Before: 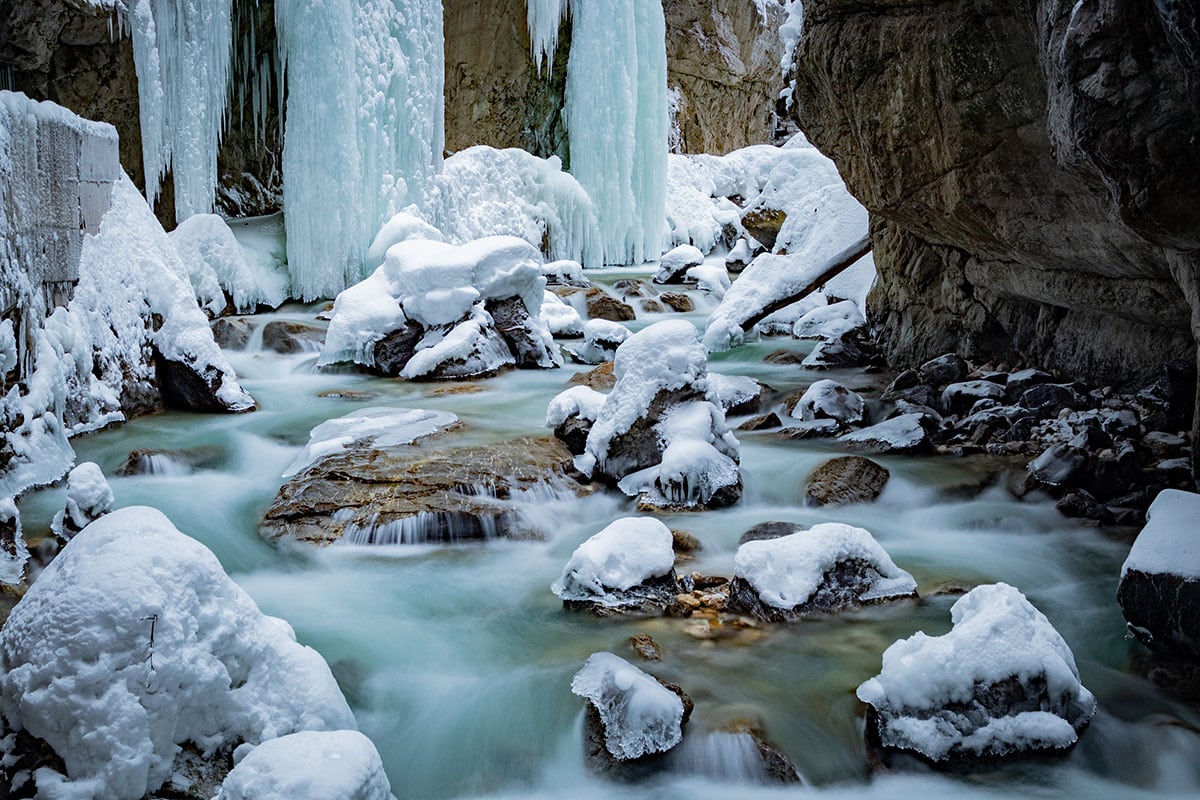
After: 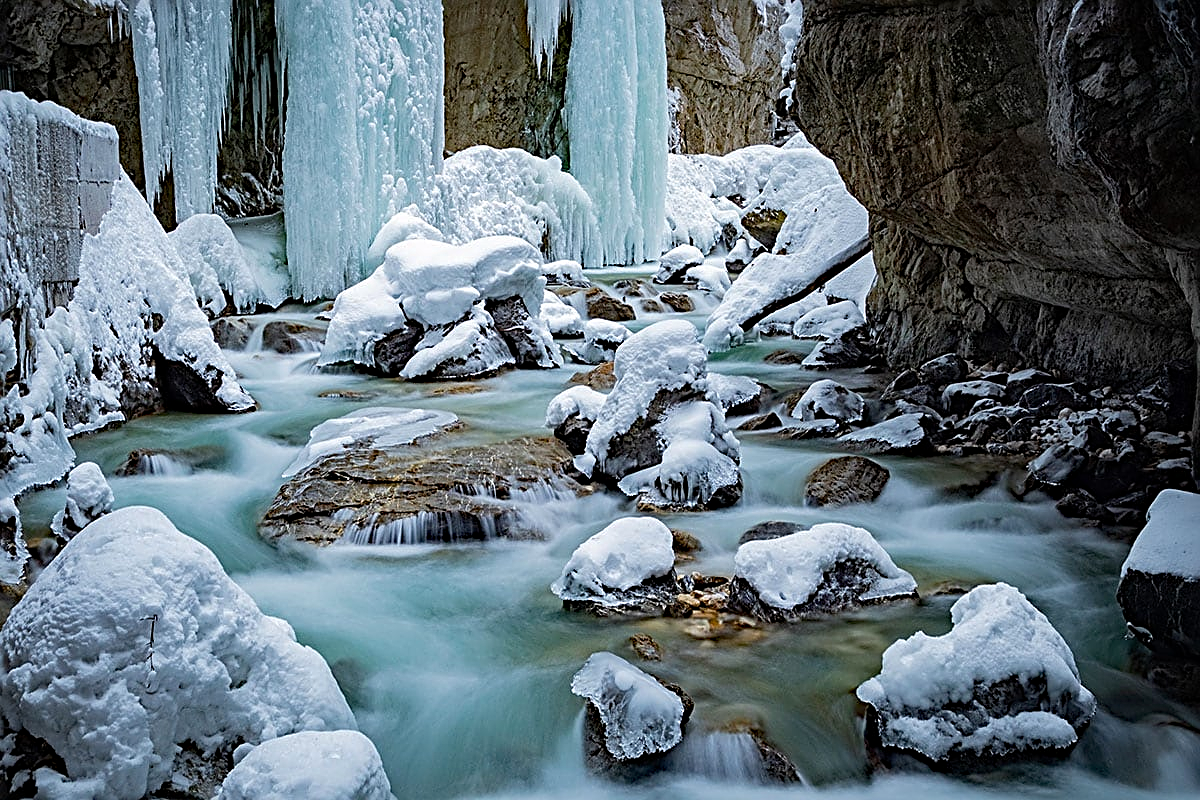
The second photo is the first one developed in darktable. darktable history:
haze removal: compatibility mode true, adaptive false
sharpen: radius 2.584, amount 0.688
